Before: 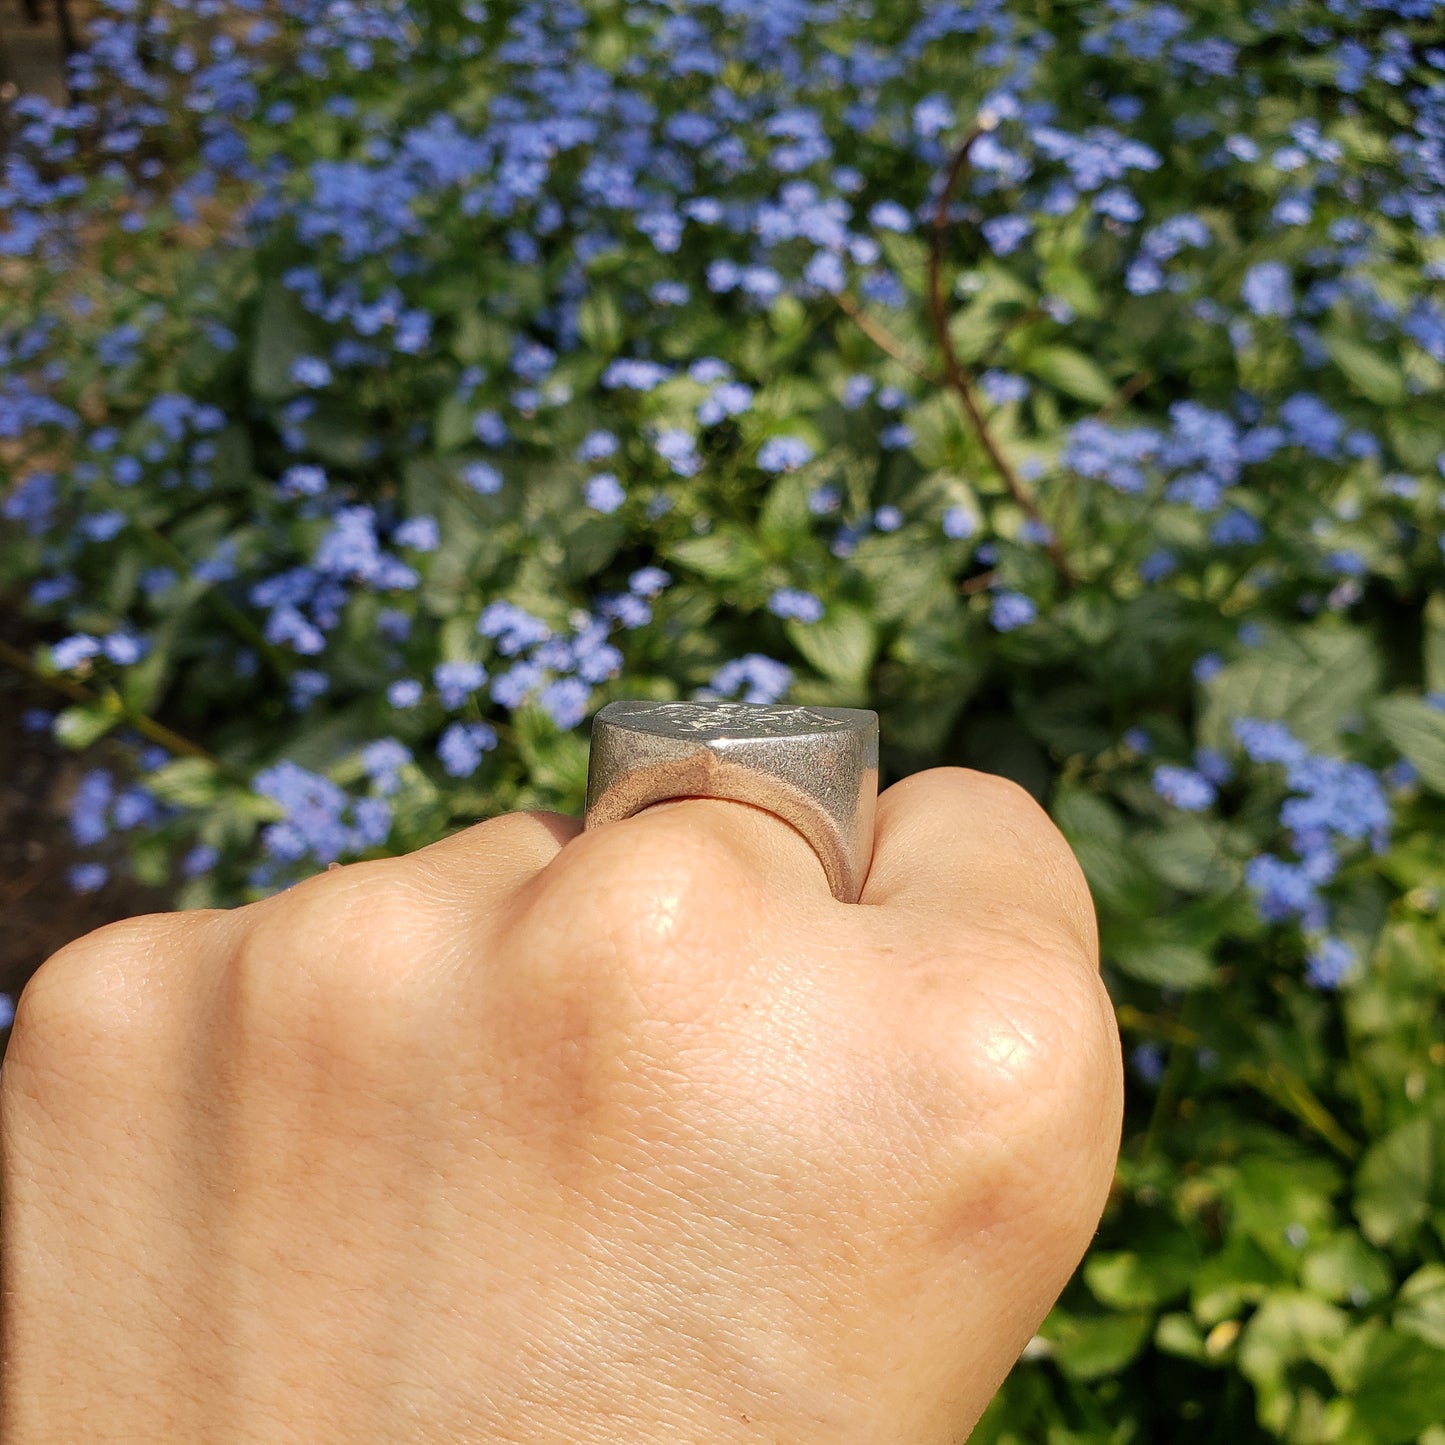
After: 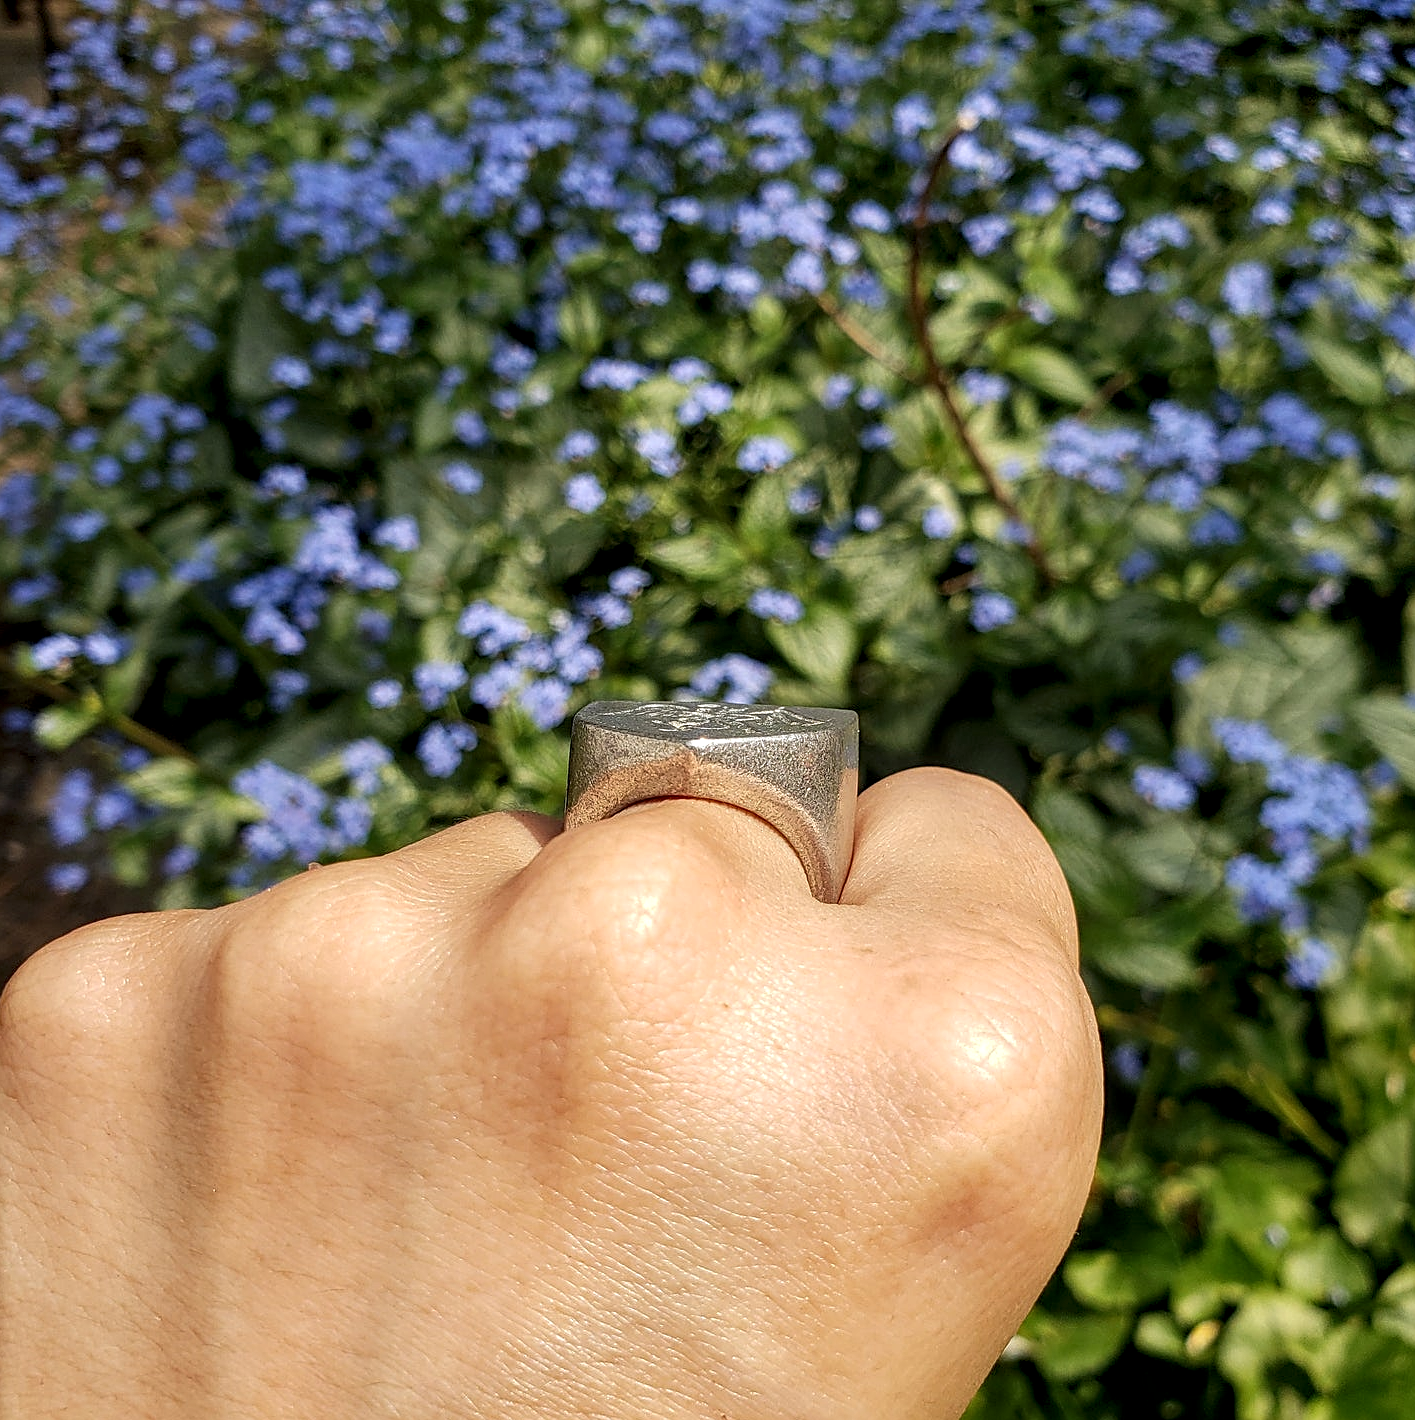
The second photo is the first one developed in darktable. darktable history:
local contrast: highlights 44%, shadows 61%, detail 137%, midtone range 0.519
crop and rotate: left 1.442%, right 0.593%, bottom 1.693%
sharpen: on, module defaults
